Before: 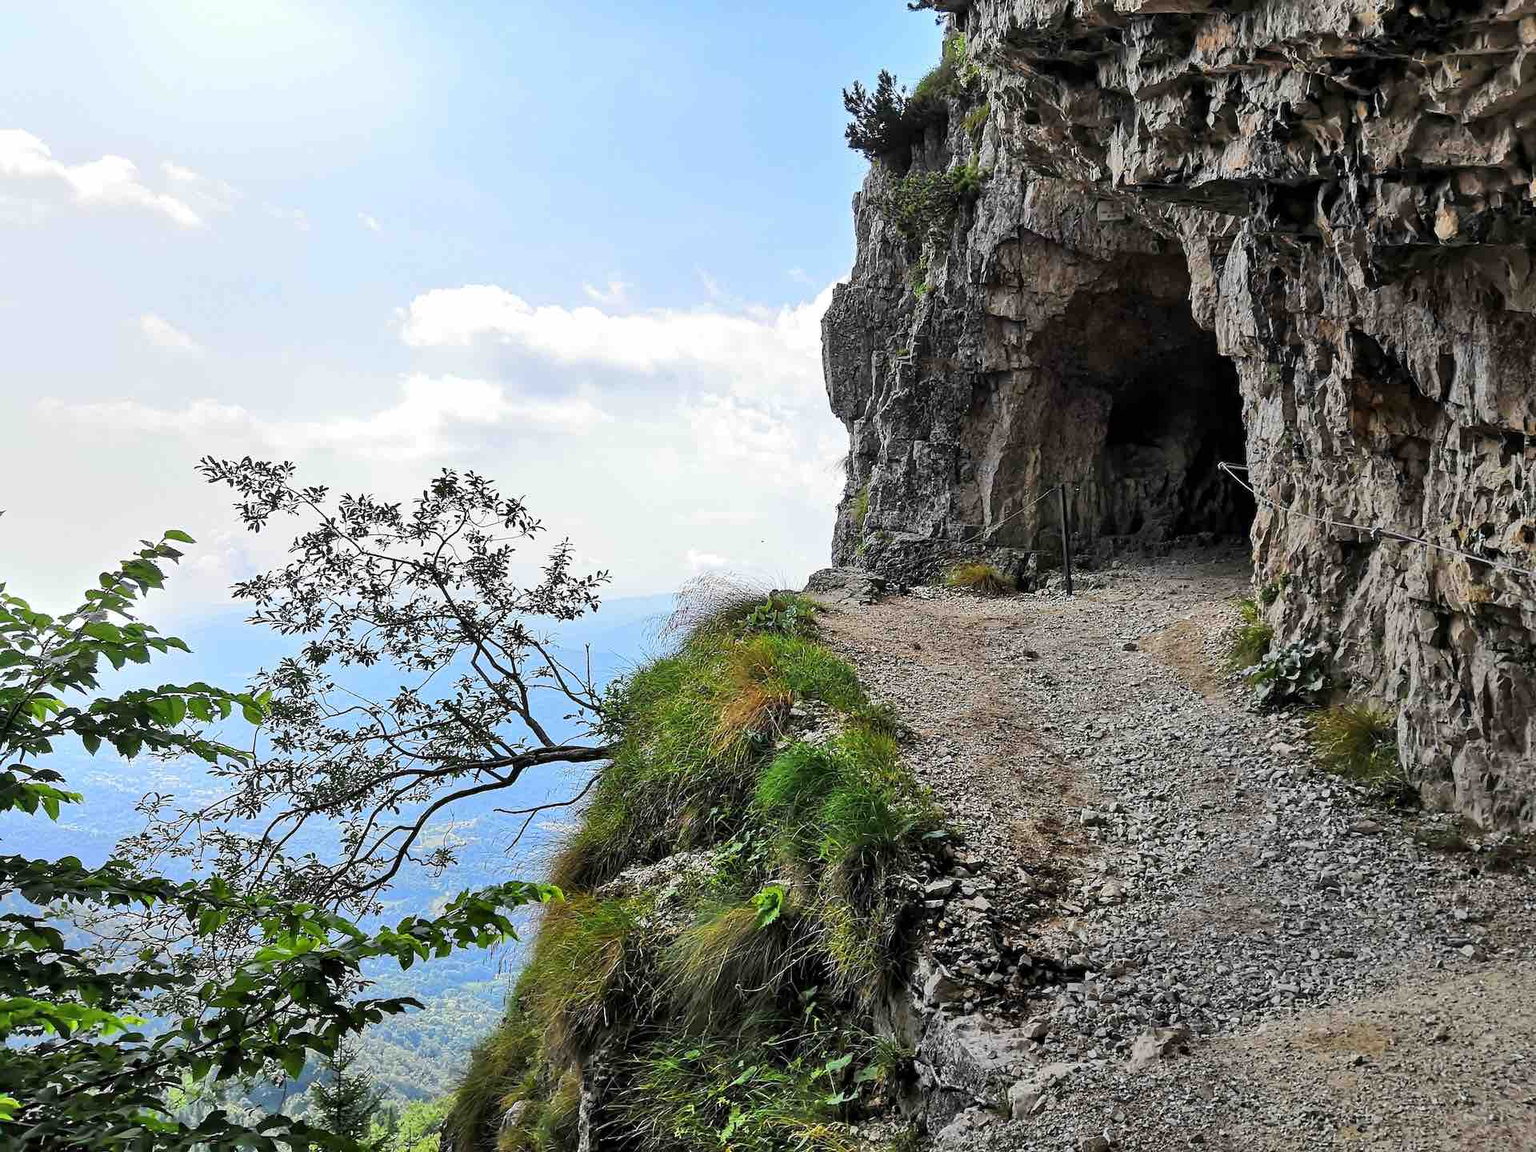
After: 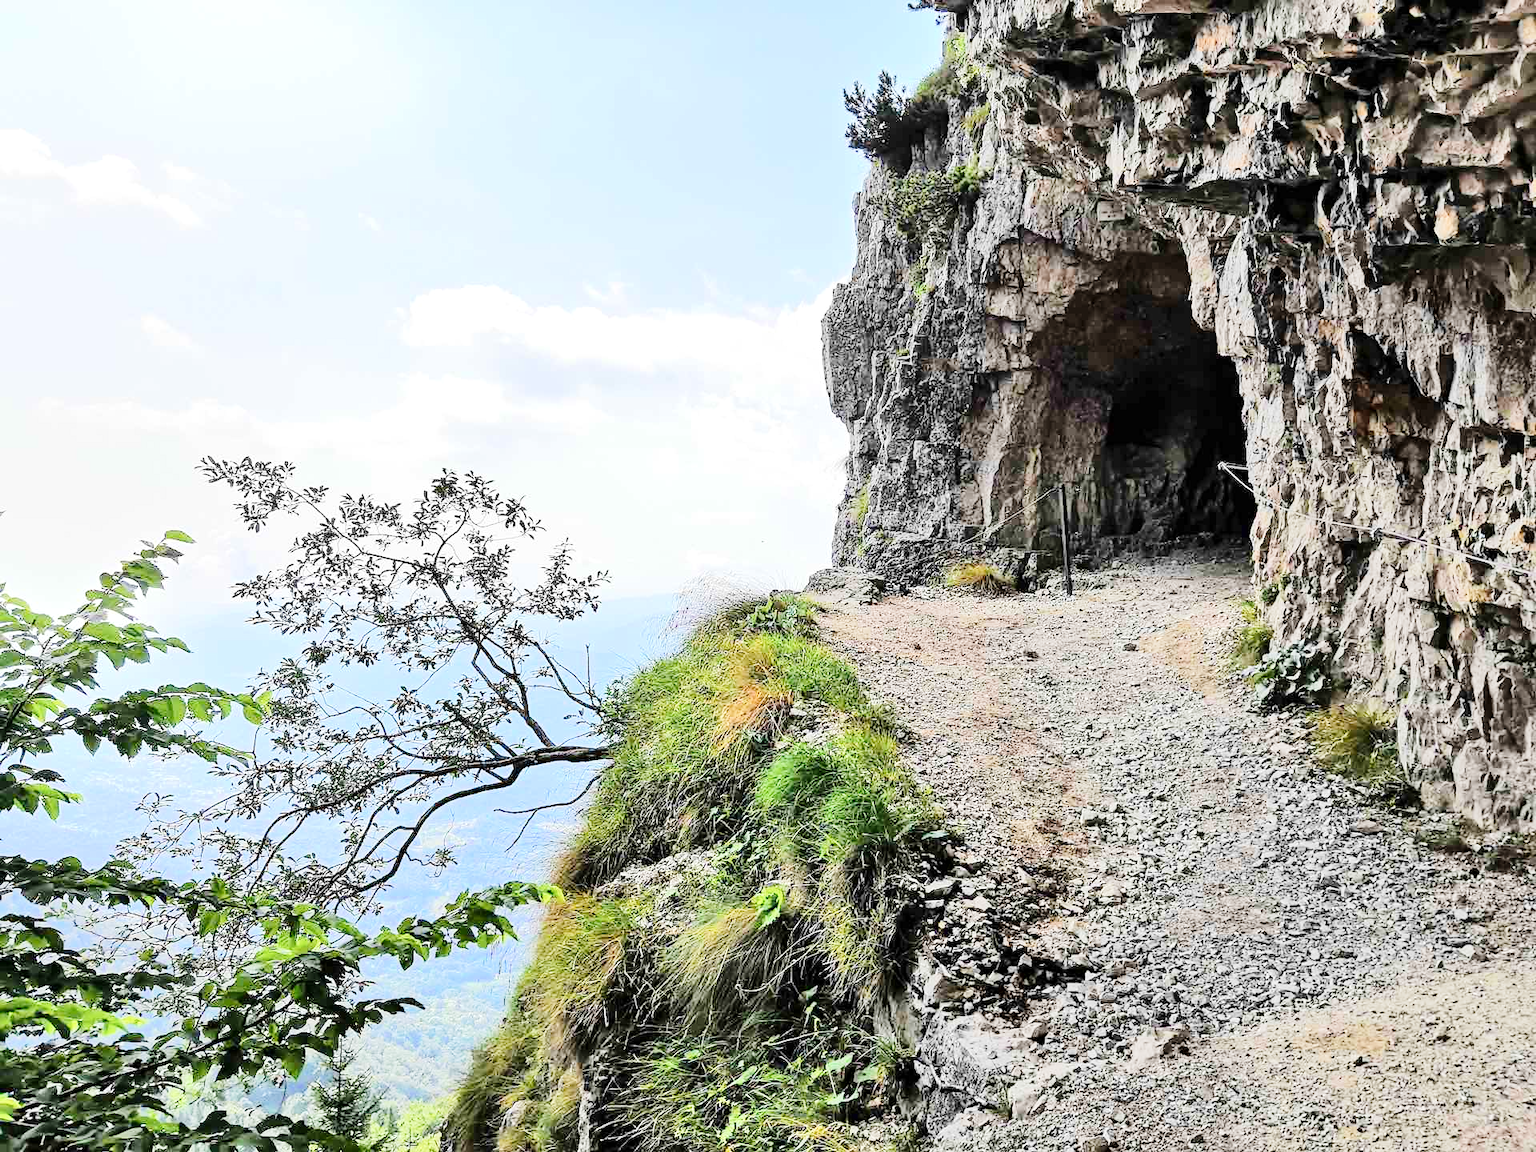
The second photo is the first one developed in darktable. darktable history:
tone curve: curves: ch0 [(0, 0) (0.003, 0.004) (0.011, 0.015) (0.025, 0.033) (0.044, 0.058) (0.069, 0.091) (0.1, 0.131) (0.136, 0.179) (0.177, 0.233) (0.224, 0.296) (0.277, 0.364) (0.335, 0.434) (0.399, 0.511) (0.468, 0.584) (0.543, 0.656) (0.623, 0.729) (0.709, 0.799) (0.801, 0.874) (0.898, 0.936) (1, 1)], preserve colors none
tone equalizer: -7 EV 0.142 EV, -6 EV 0.566 EV, -5 EV 1.16 EV, -4 EV 1.32 EV, -3 EV 1.14 EV, -2 EV 0.6 EV, -1 EV 0.159 EV, edges refinement/feathering 500, mask exposure compensation -1.57 EV, preserve details no
